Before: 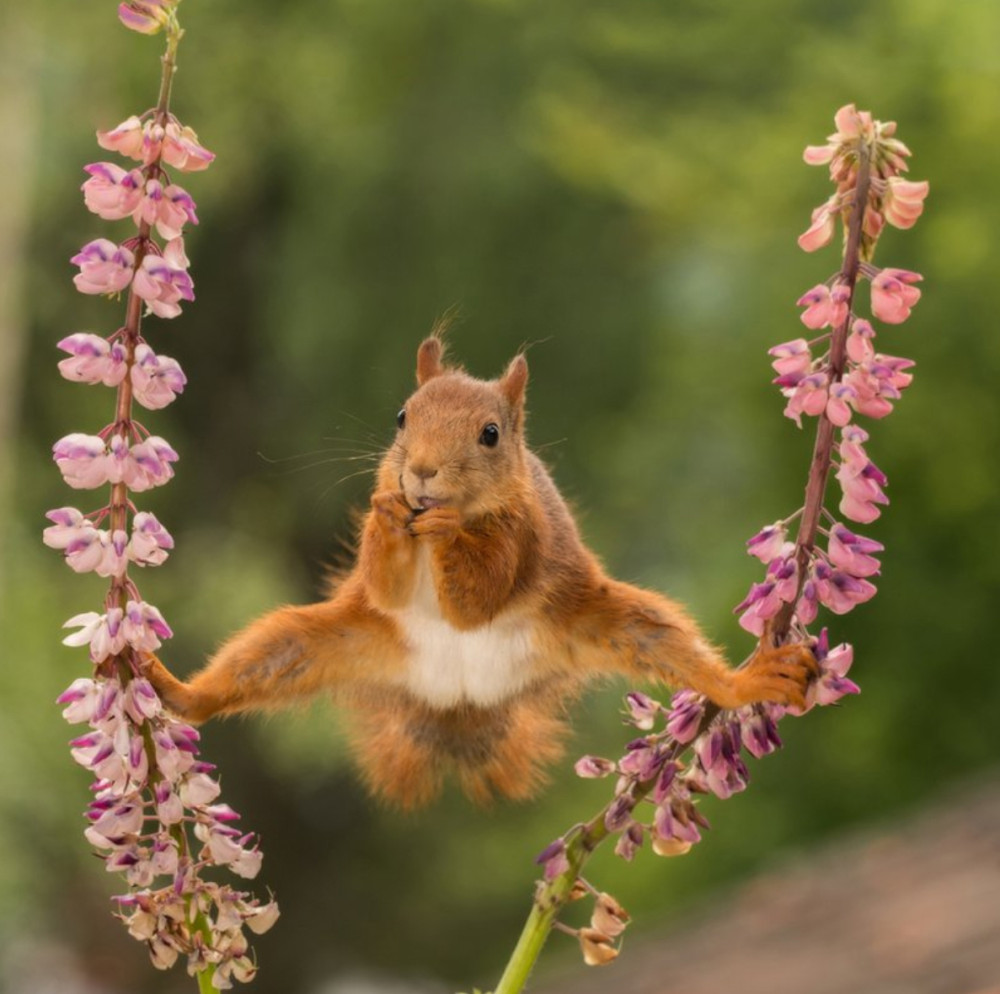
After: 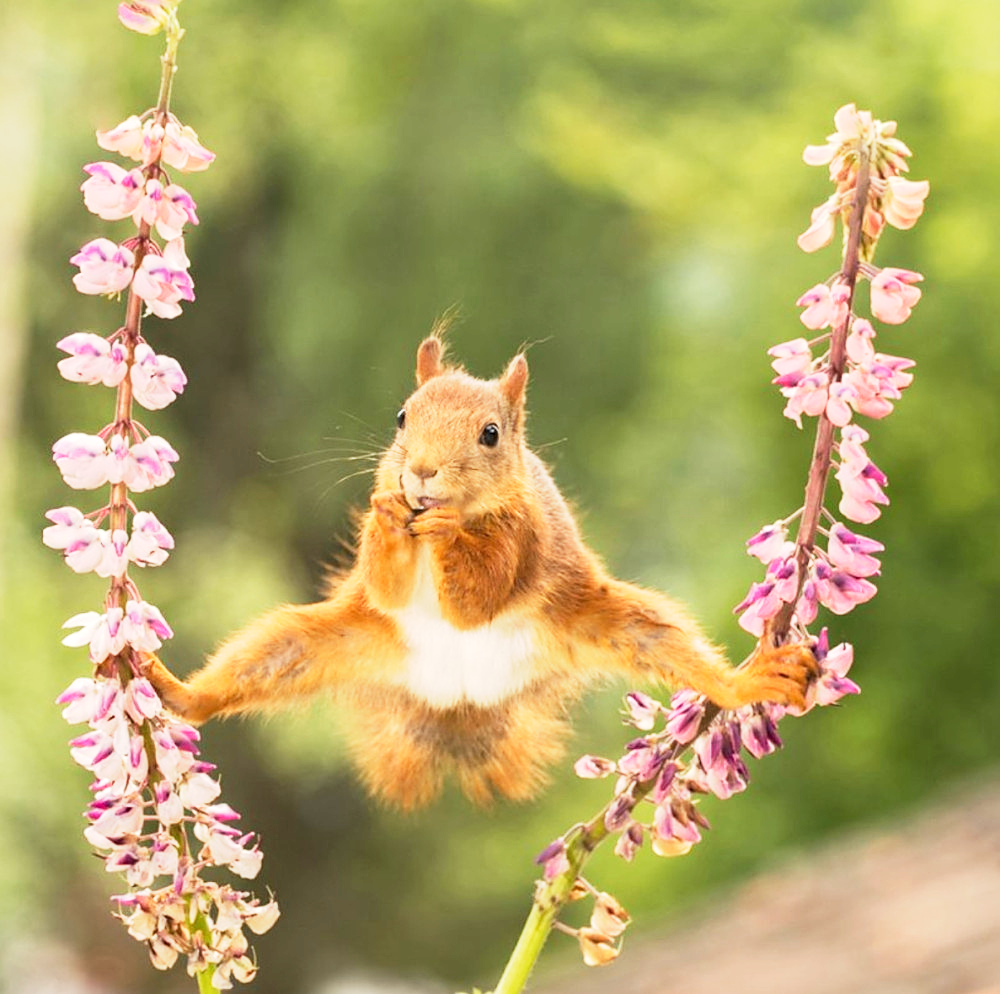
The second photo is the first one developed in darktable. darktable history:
exposure: black level correction 0, exposure 1.015 EV, compensate exposure bias true, compensate highlight preservation false
sharpen: on, module defaults
base curve: curves: ch0 [(0, 0) (0.088, 0.125) (0.176, 0.251) (0.354, 0.501) (0.613, 0.749) (1, 0.877)], preserve colors none
